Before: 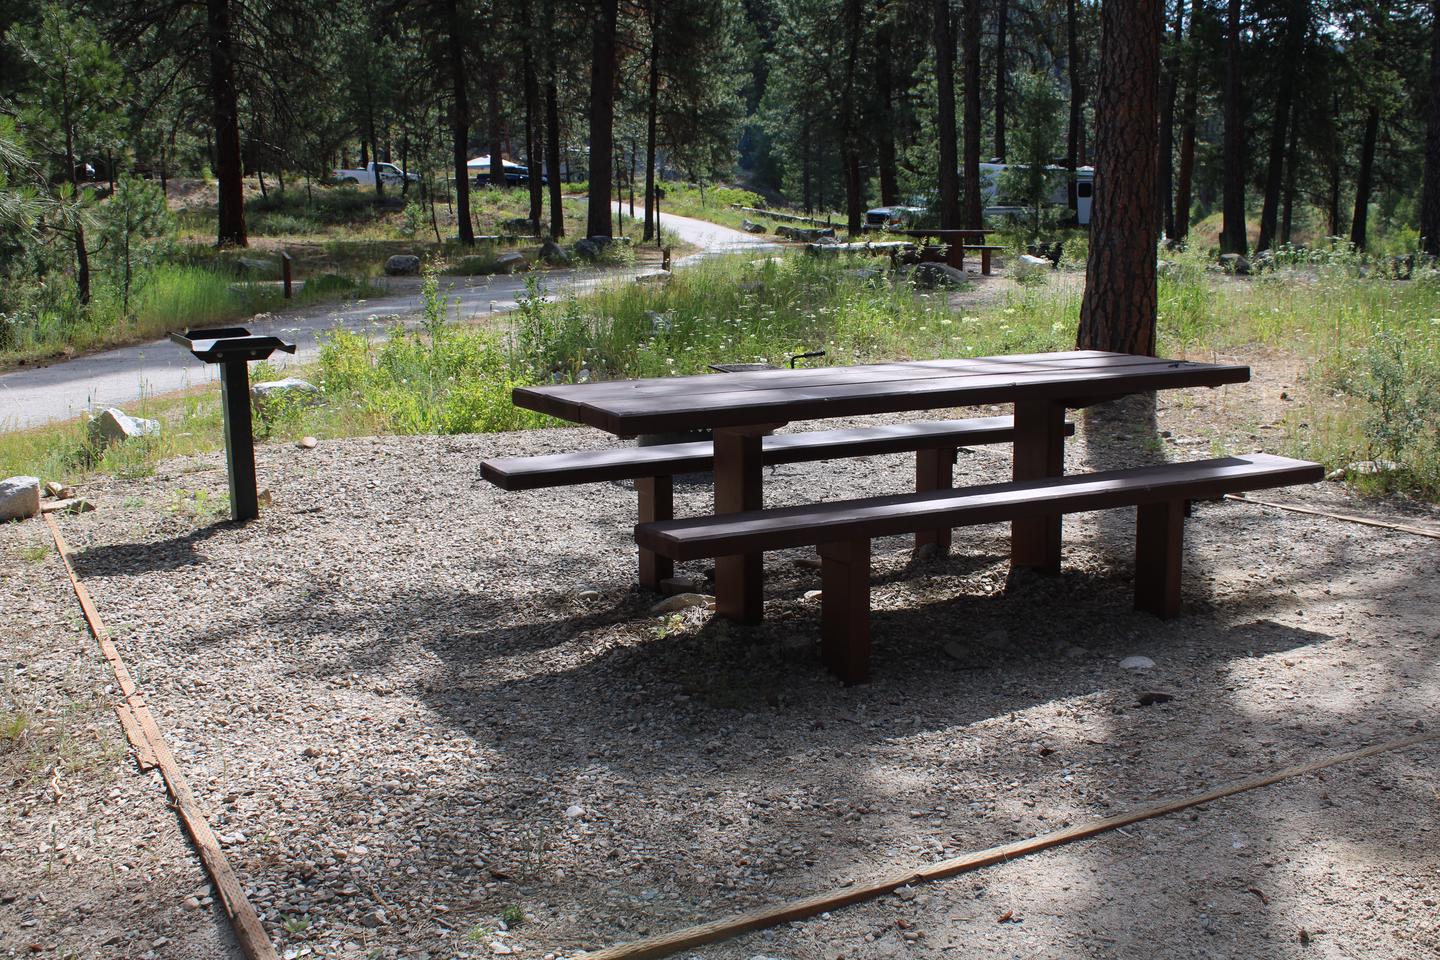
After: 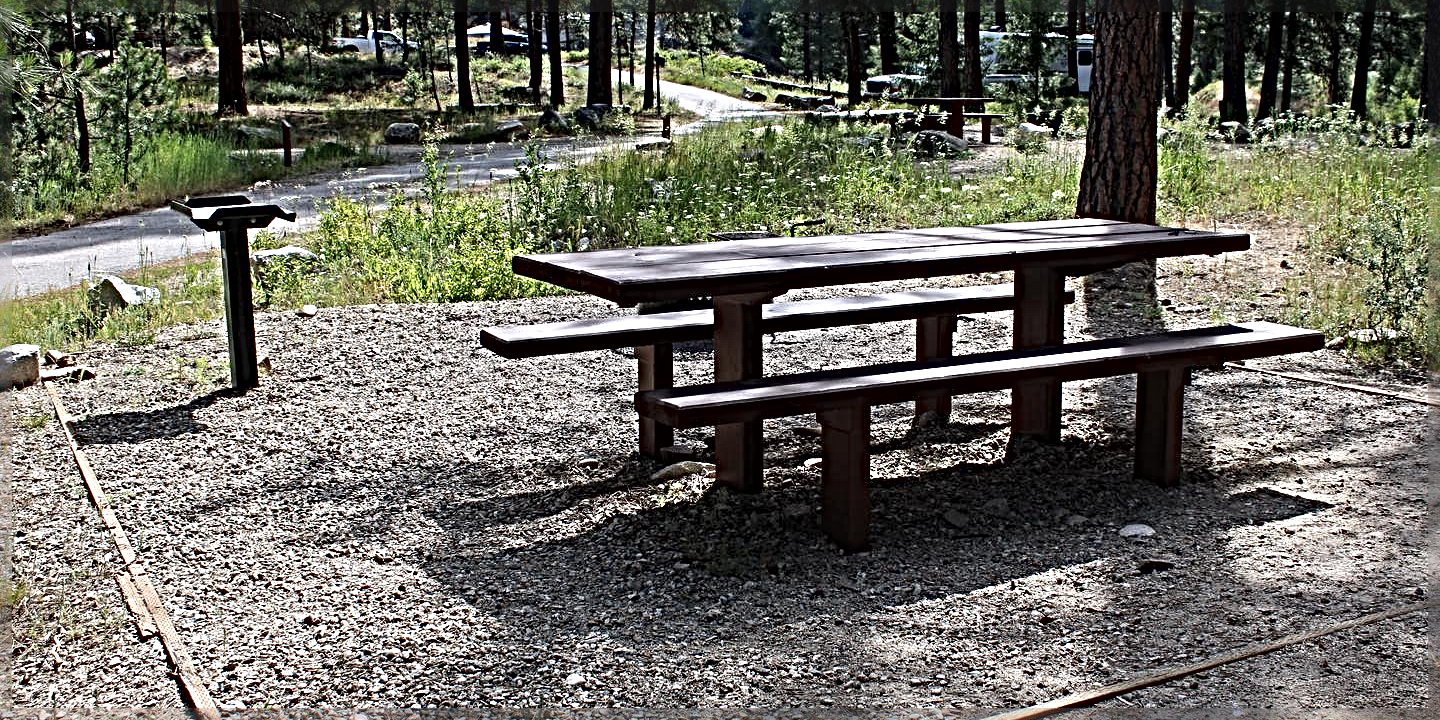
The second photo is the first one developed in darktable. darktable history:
crop: top 13.819%, bottom 11.169%
contrast brightness saturation: contrast 0.05
sharpen: radius 6.3, amount 1.8, threshold 0
